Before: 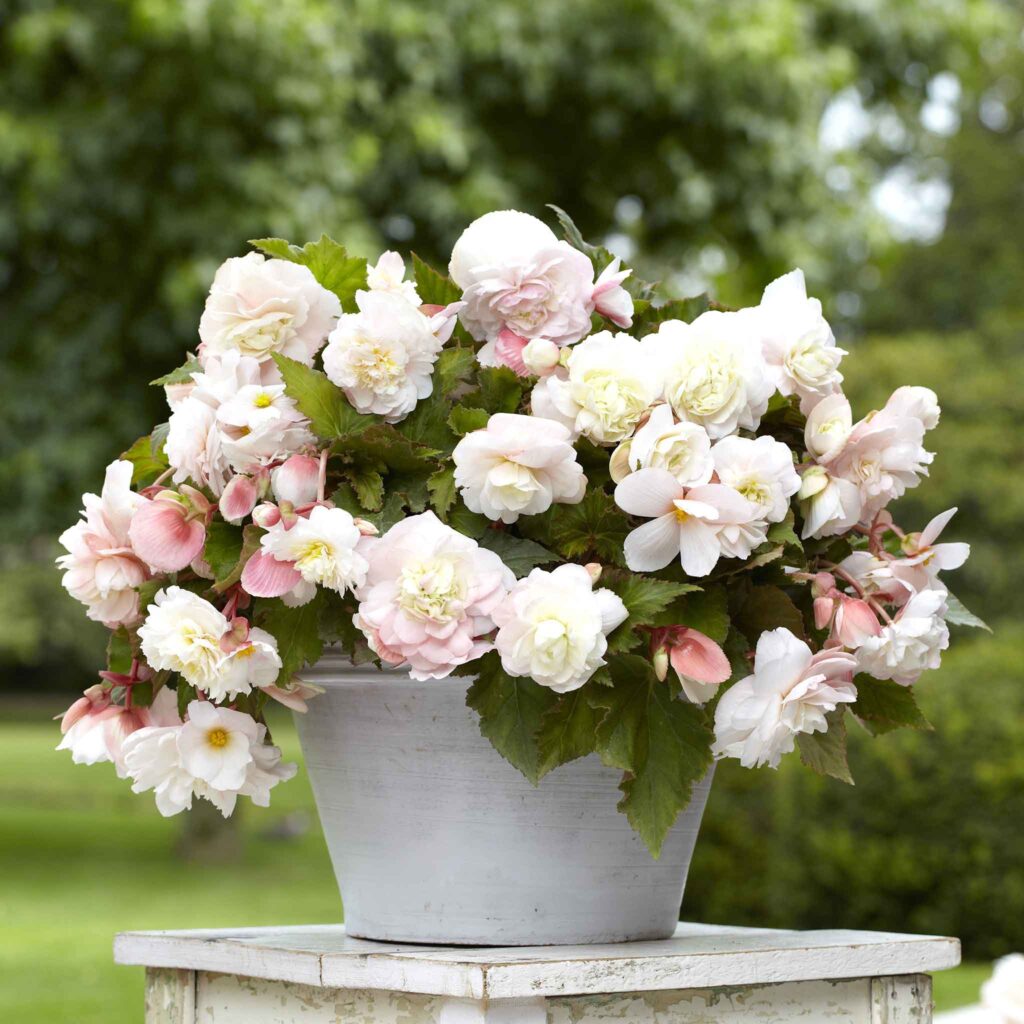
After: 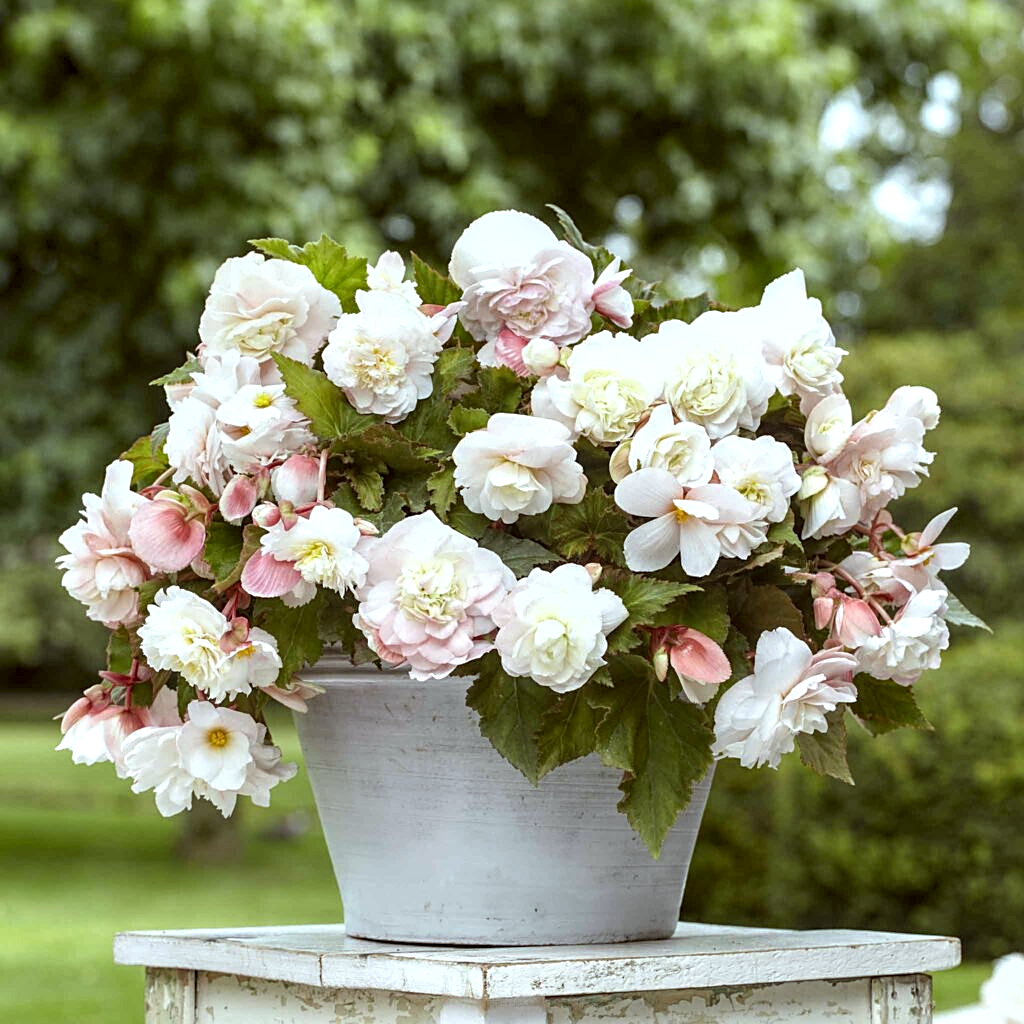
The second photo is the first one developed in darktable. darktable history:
sharpen: on, module defaults
color correction: highlights a* -4.98, highlights b* -3.76, shadows a* 3.83, shadows b* 4.08
local contrast: highlights 61%, detail 143%, midtone range 0.428
